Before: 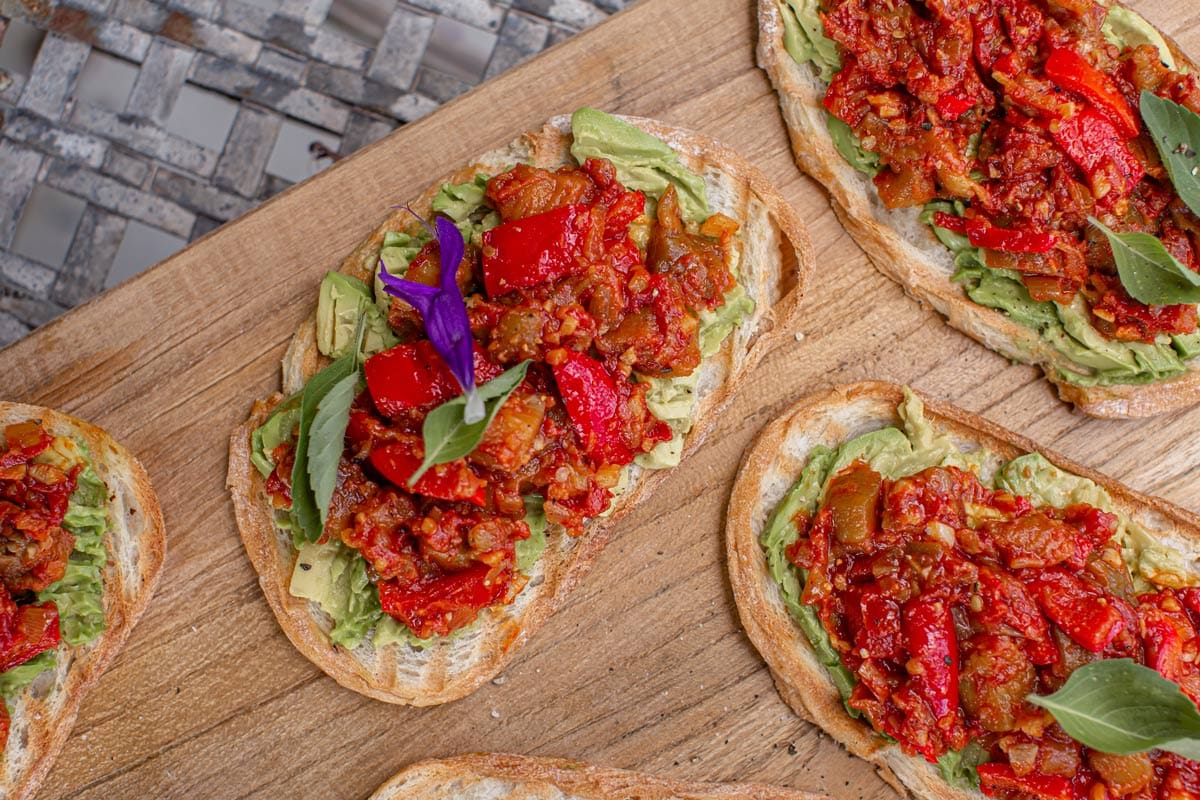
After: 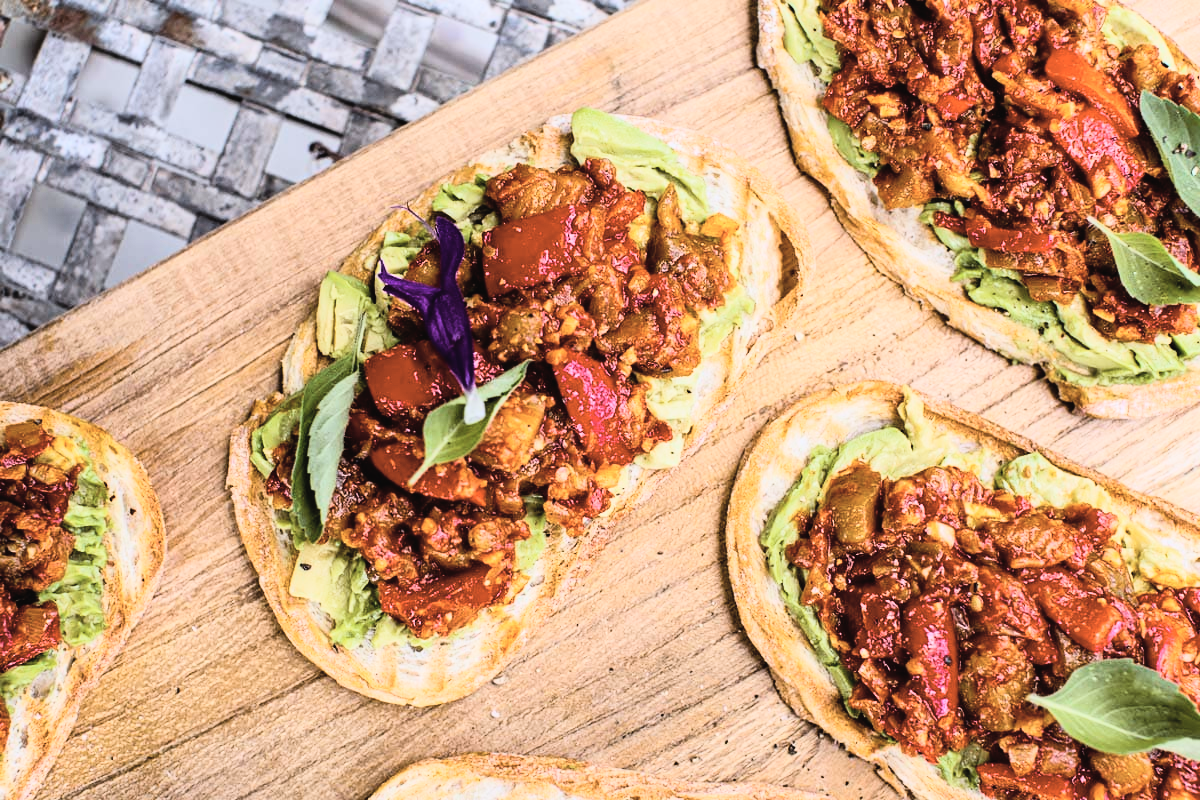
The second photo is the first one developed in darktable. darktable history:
color balance rgb: linear chroma grading › global chroma 15%, perceptual saturation grading › global saturation 30%
contrast brightness saturation: contrast -0.05, saturation -0.41
rgb curve: curves: ch0 [(0, 0) (0.21, 0.15) (0.24, 0.21) (0.5, 0.75) (0.75, 0.96) (0.89, 0.99) (1, 1)]; ch1 [(0, 0.02) (0.21, 0.13) (0.25, 0.2) (0.5, 0.67) (0.75, 0.9) (0.89, 0.97) (1, 1)]; ch2 [(0, 0.02) (0.21, 0.13) (0.25, 0.2) (0.5, 0.67) (0.75, 0.9) (0.89, 0.97) (1, 1)], compensate middle gray true
white balance: red 0.967, blue 1.049
